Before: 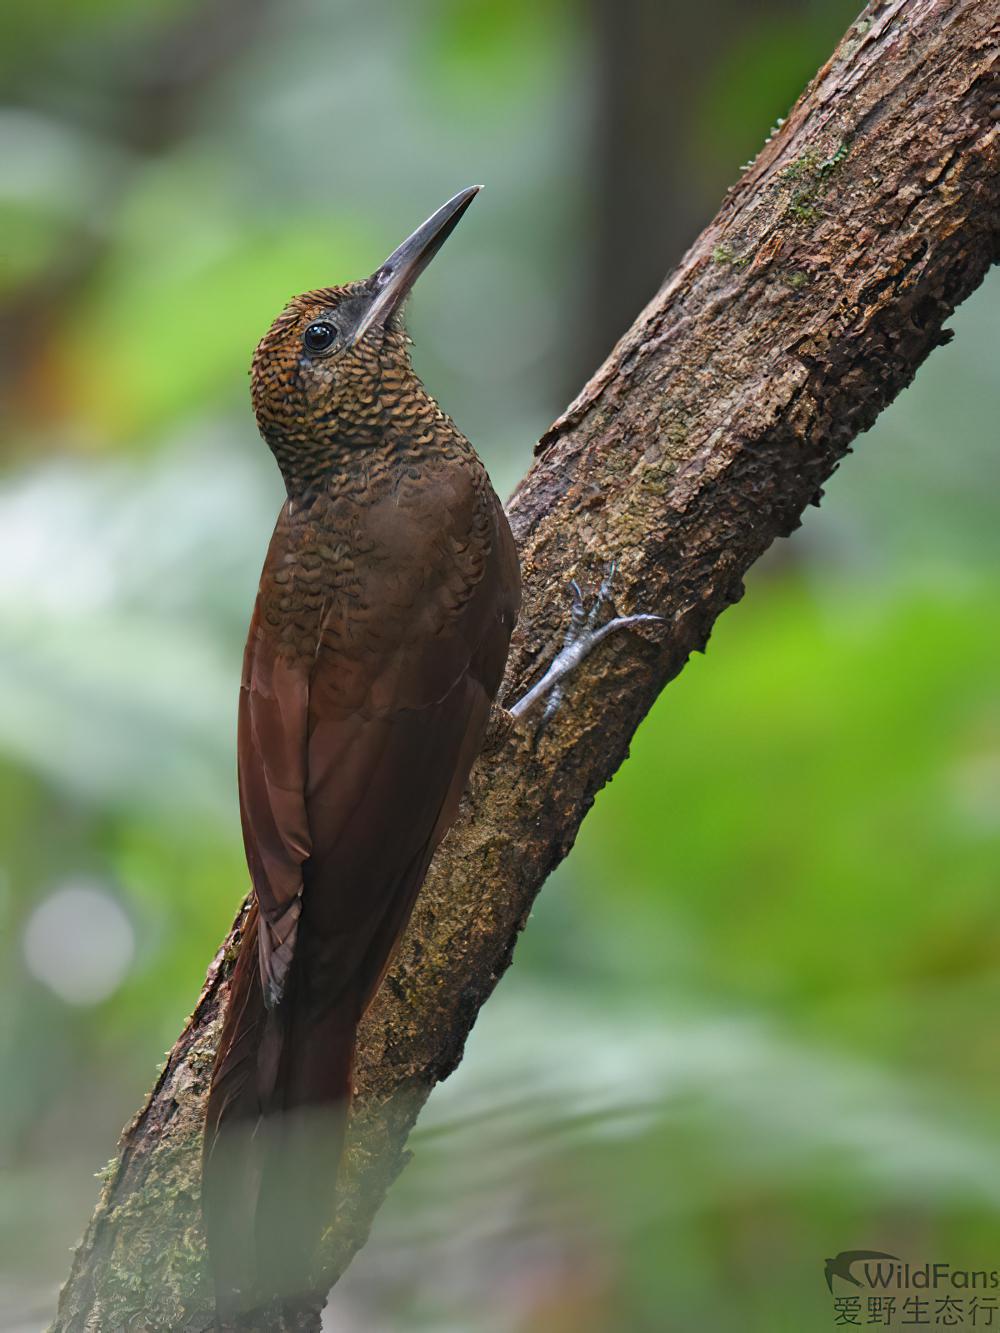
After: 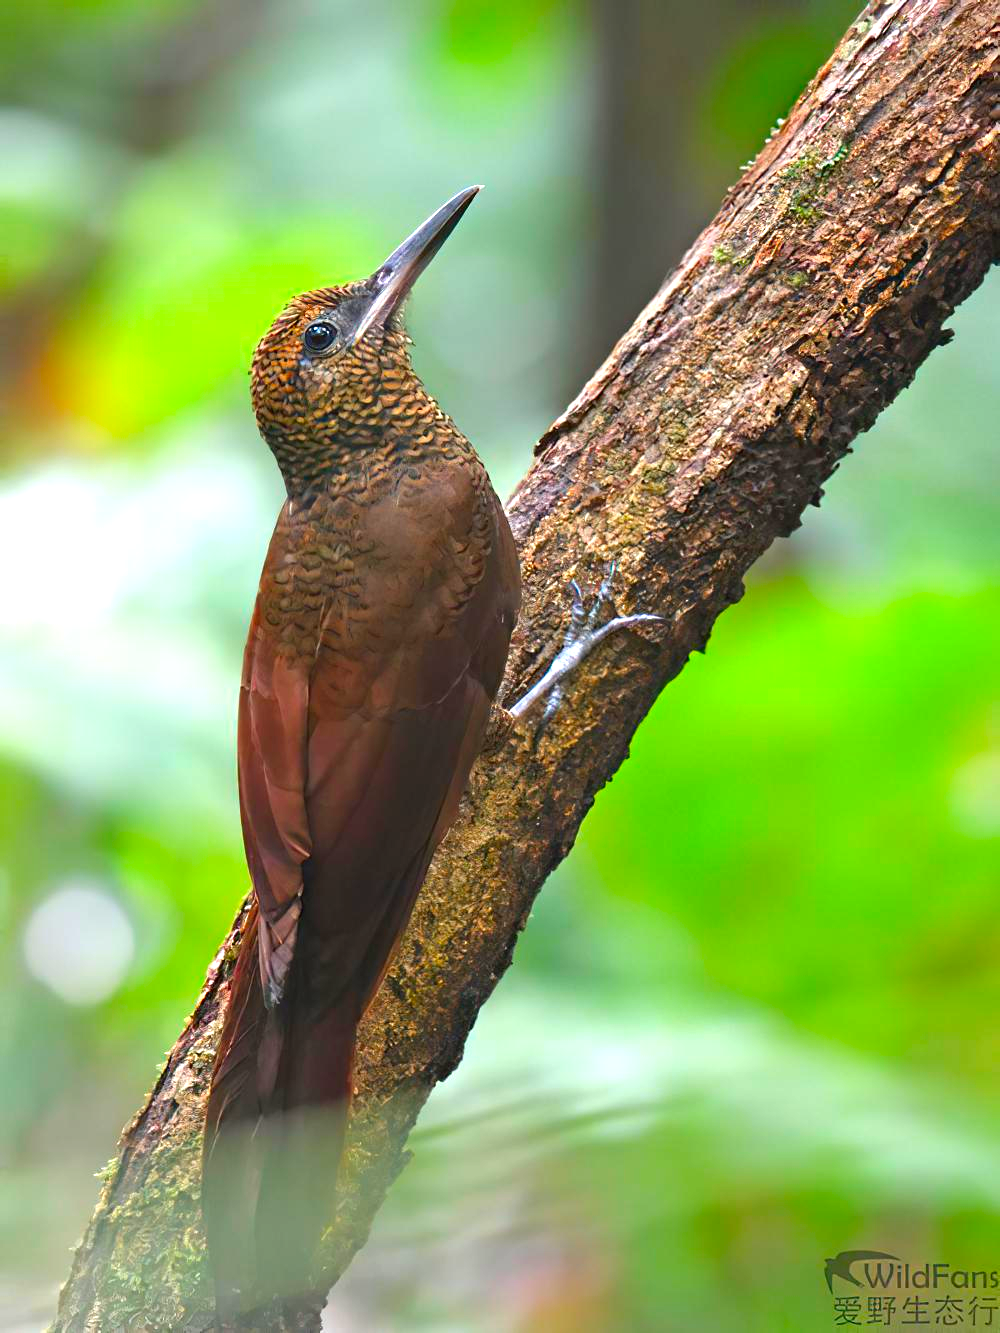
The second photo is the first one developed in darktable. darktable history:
exposure: exposure 0.947 EV, compensate highlight preservation false
contrast brightness saturation: saturation 0.495
